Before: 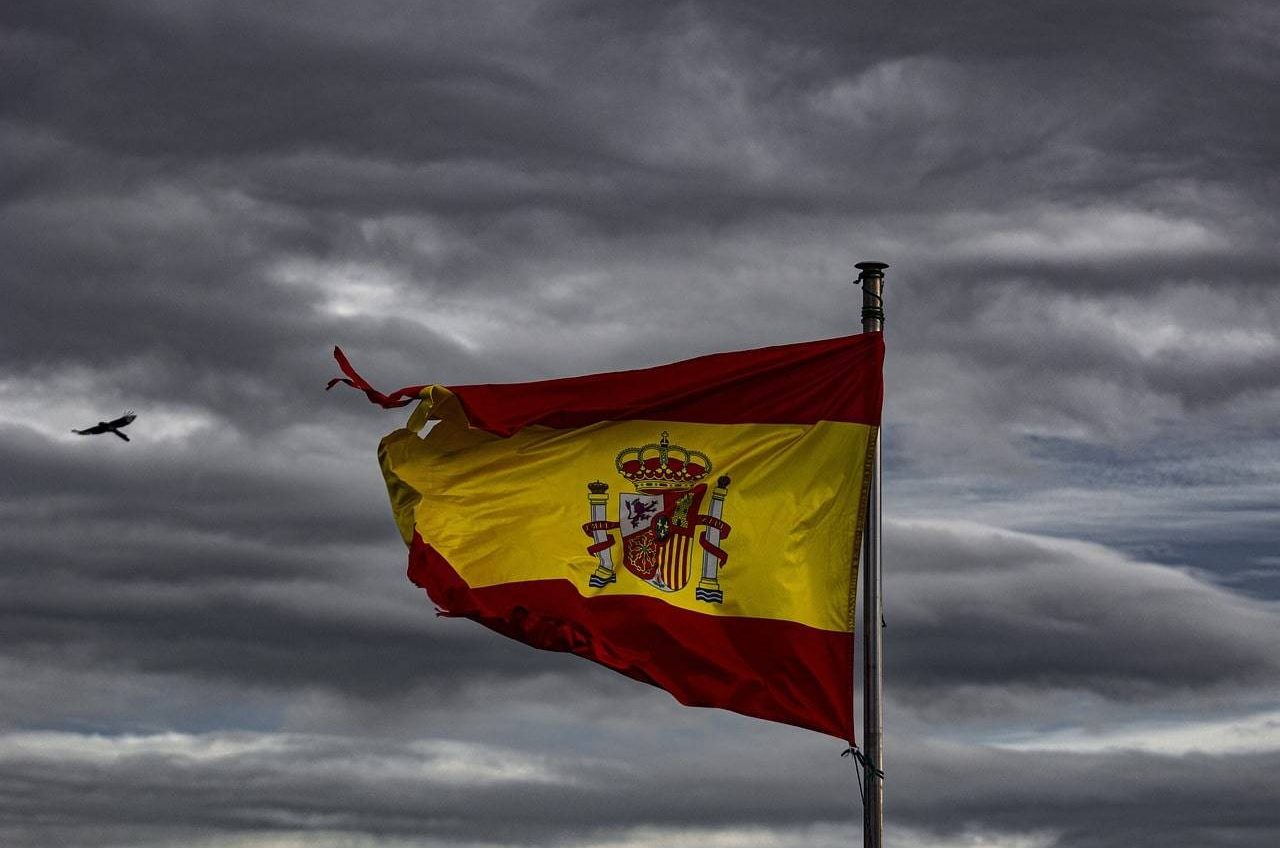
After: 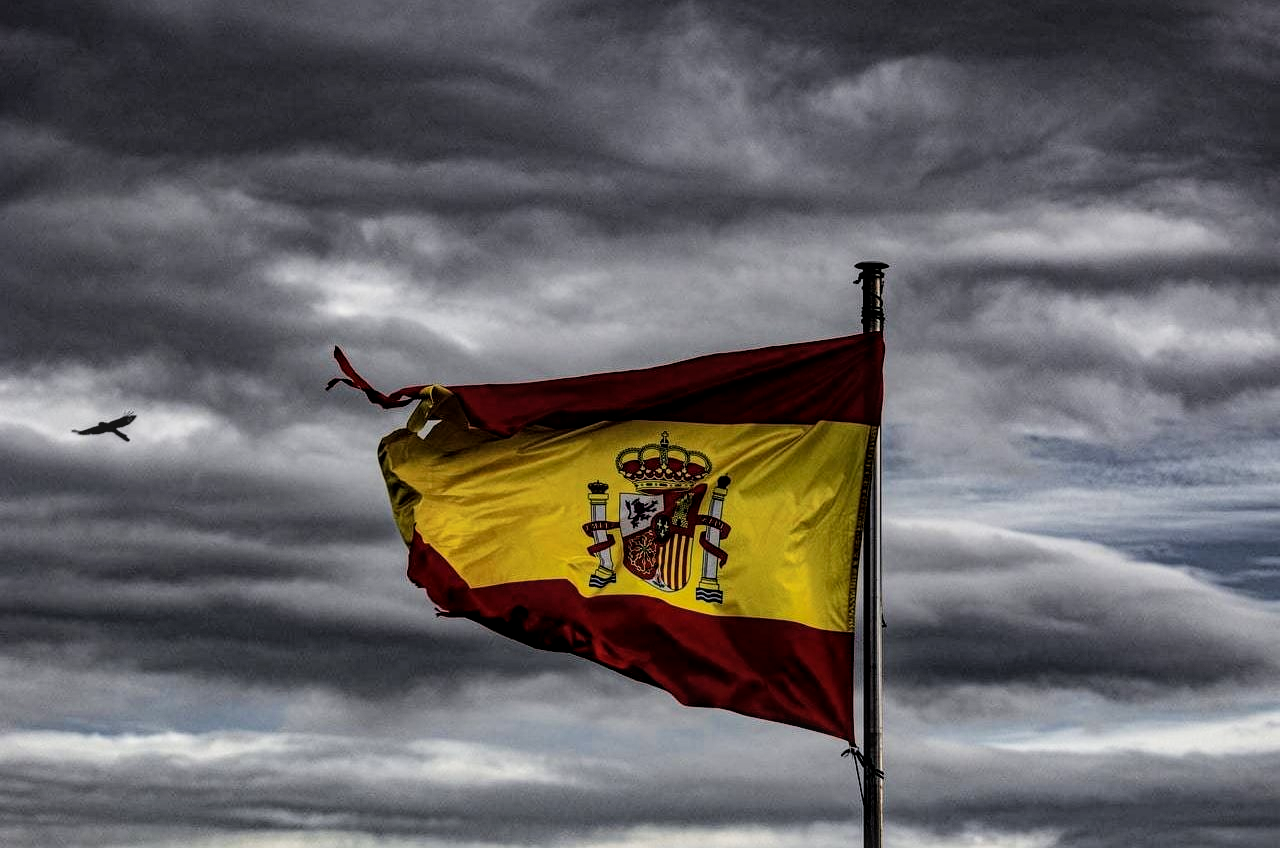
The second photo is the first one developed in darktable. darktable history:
filmic rgb: black relative exposure -5 EV, hardness 2.88, contrast 1.3, highlights saturation mix -30%
local contrast: on, module defaults
exposure: black level correction 0, exposure 0.7 EV, compensate exposure bias true, compensate highlight preservation false
graduated density: on, module defaults
